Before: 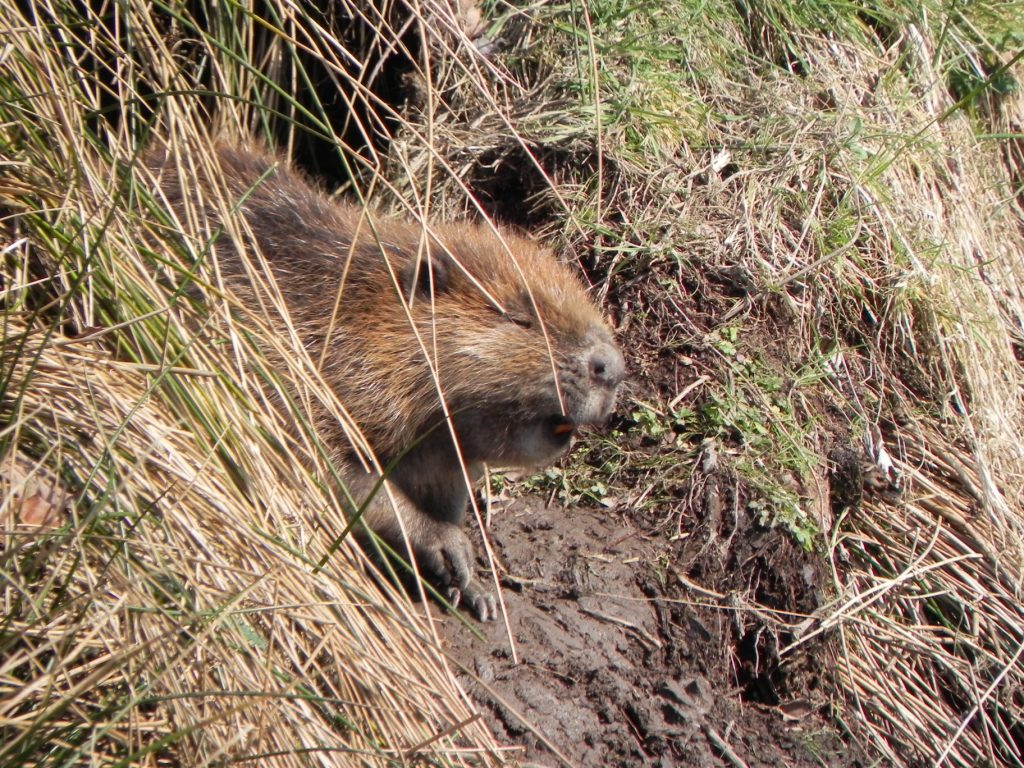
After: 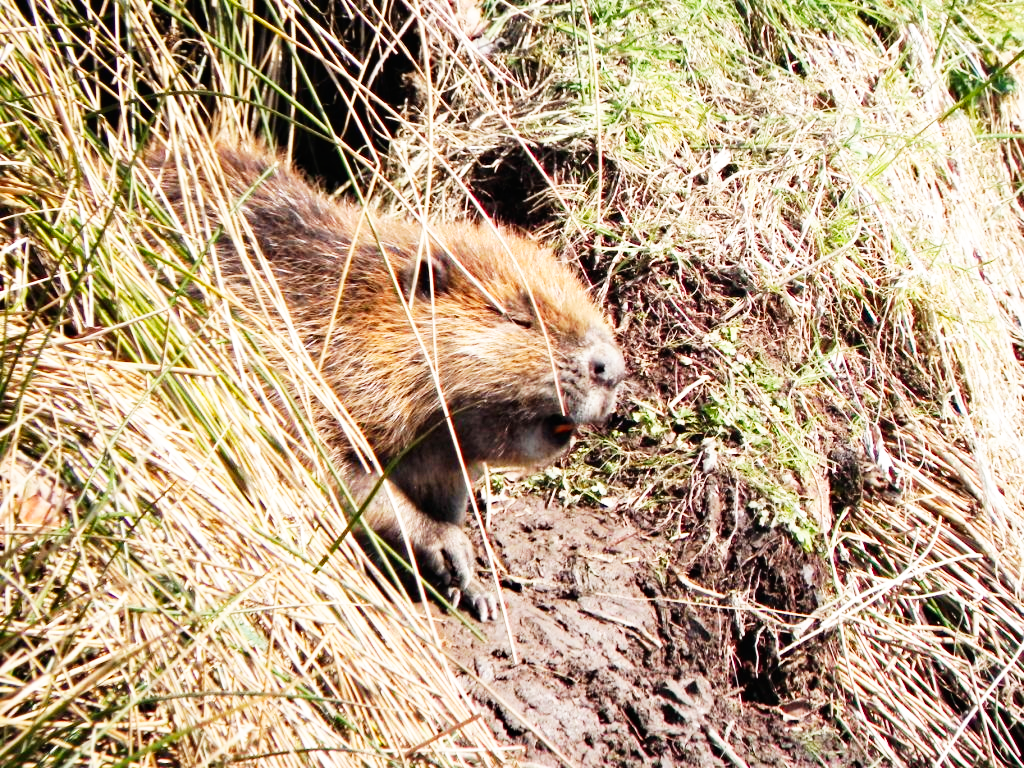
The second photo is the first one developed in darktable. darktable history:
base curve: curves: ch0 [(0, 0) (0.007, 0.004) (0.027, 0.03) (0.046, 0.07) (0.207, 0.54) (0.442, 0.872) (0.673, 0.972) (1, 1)], preserve colors none
haze removal: compatibility mode true, adaptive false
